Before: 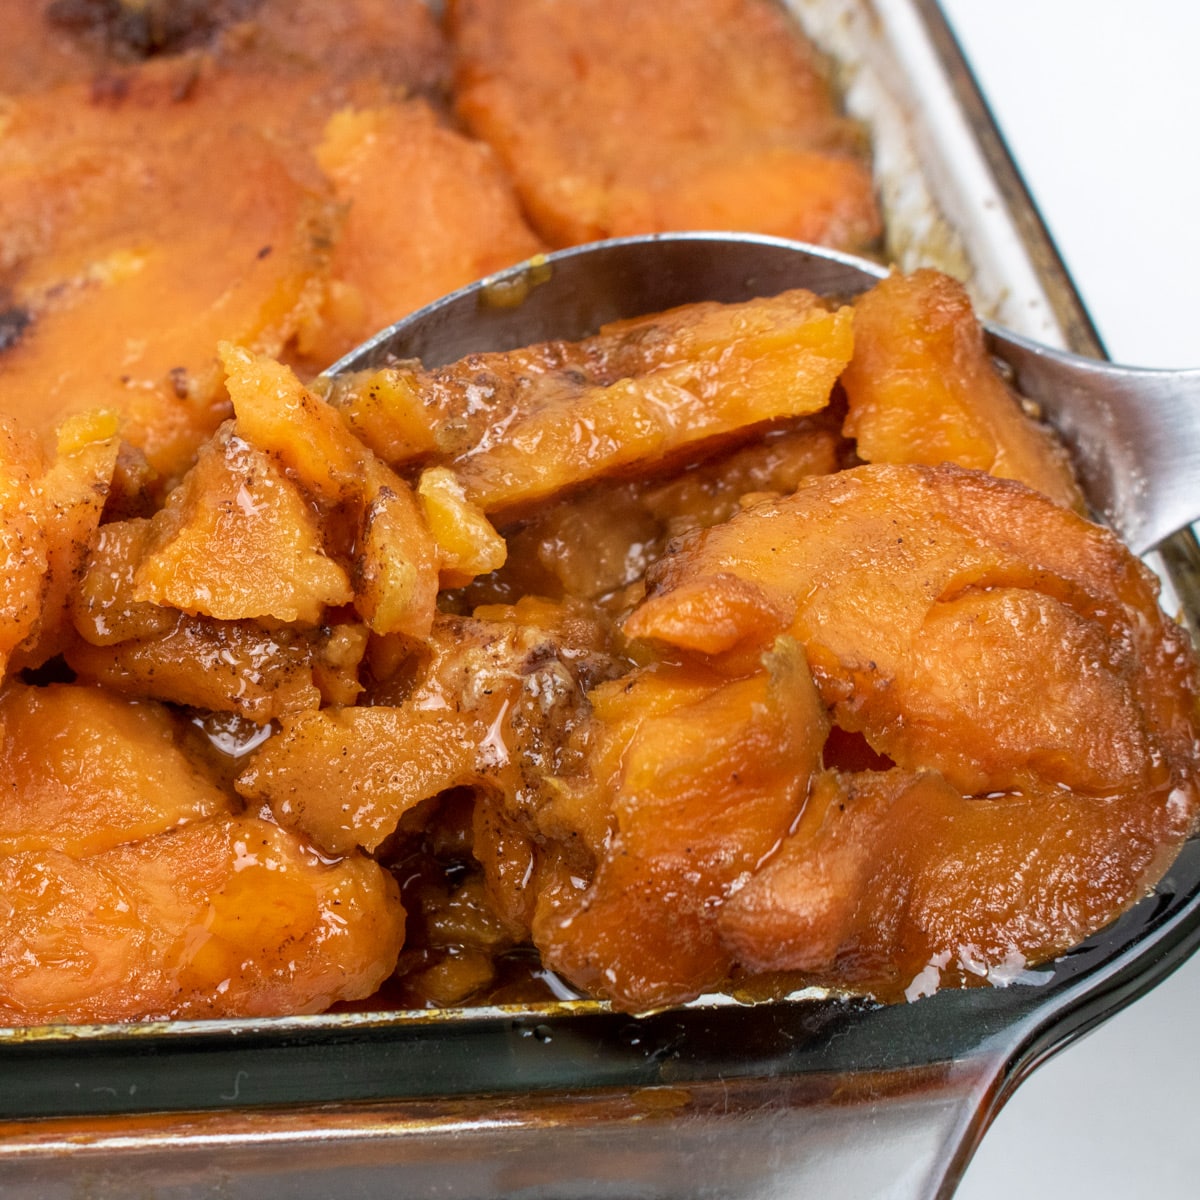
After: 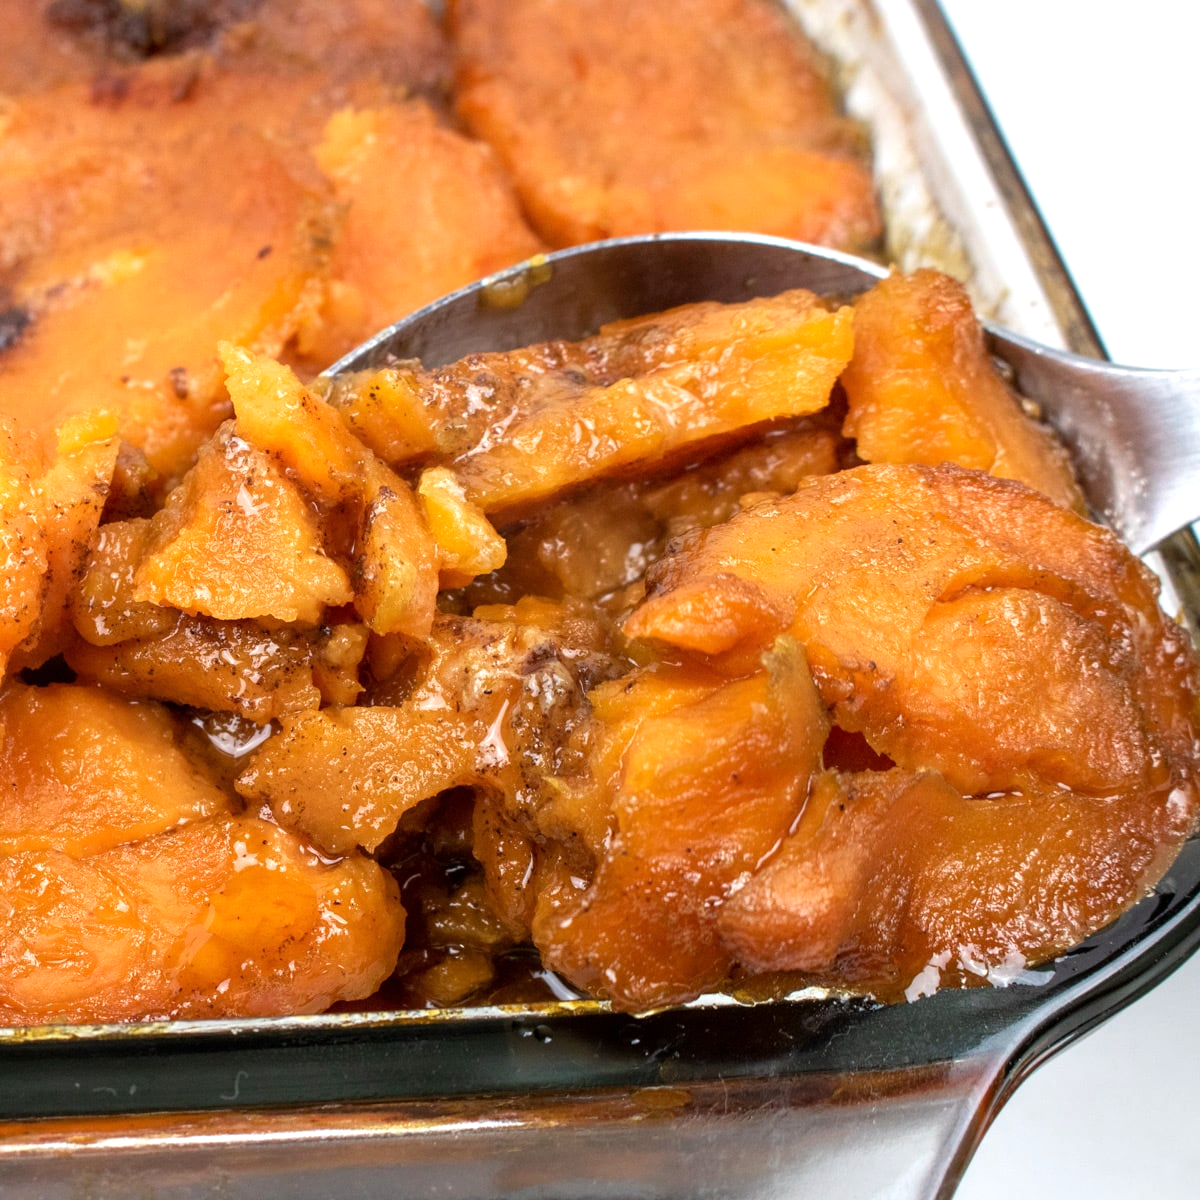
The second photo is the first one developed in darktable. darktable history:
tone equalizer: -8 EV -0.38 EV, -7 EV -0.398 EV, -6 EV -0.319 EV, -5 EV -0.23 EV, -3 EV 0.208 EV, -2 EV 0.359 EV, -1 EV 0.368 EV, +0 EV 0.431 EV
